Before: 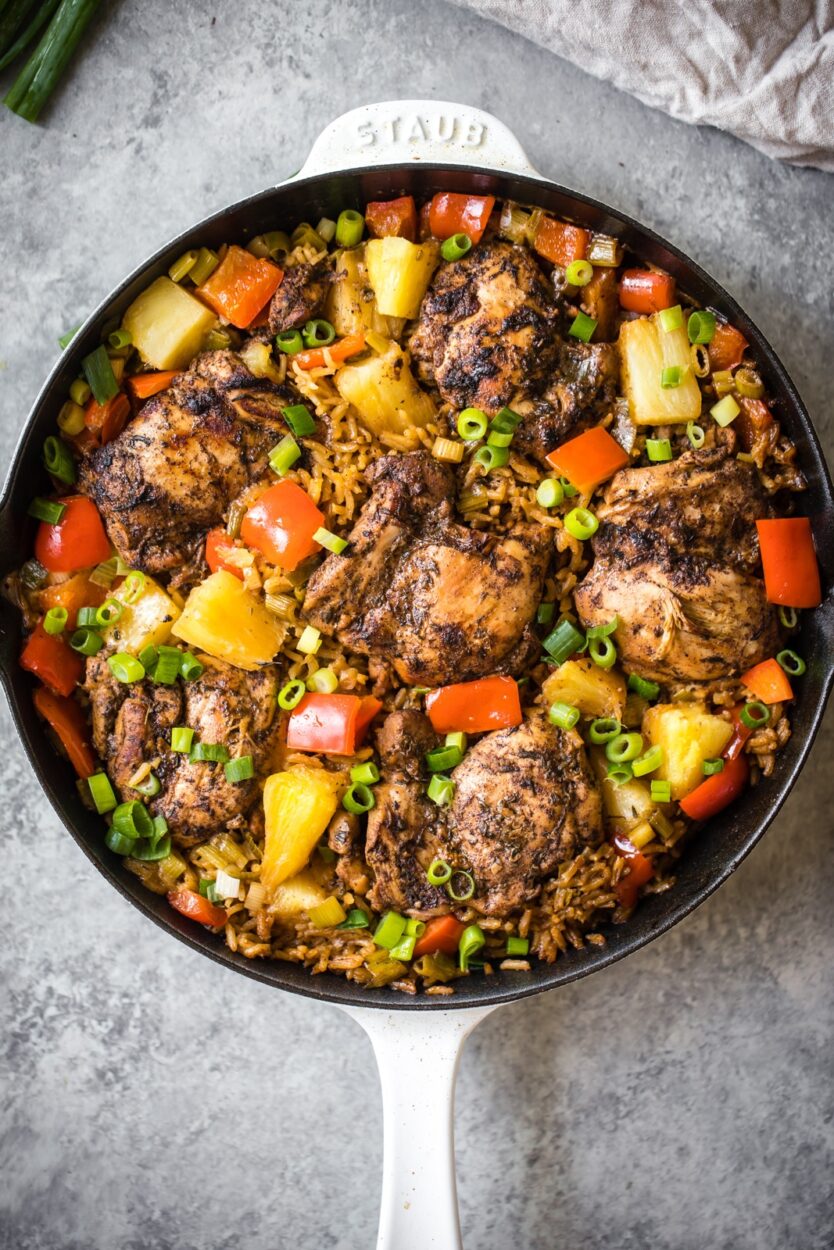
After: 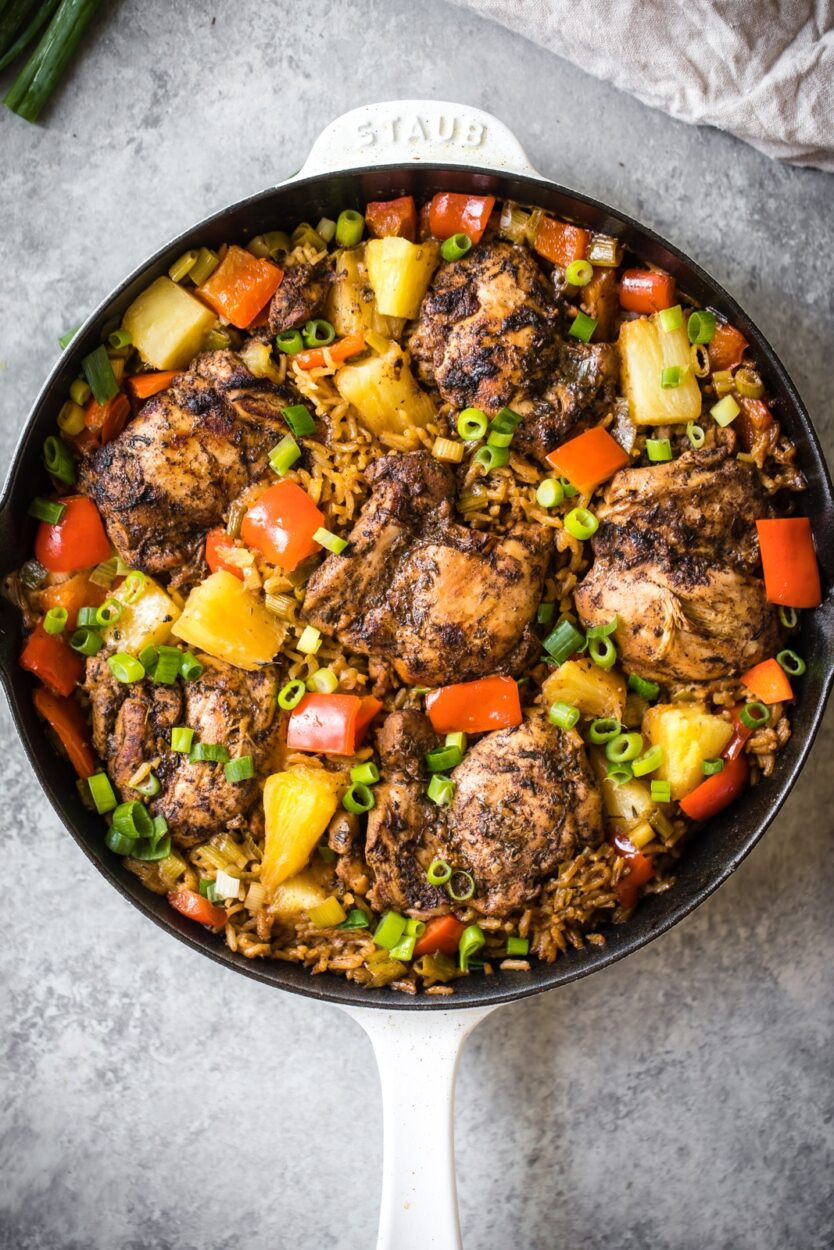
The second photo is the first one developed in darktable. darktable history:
shadows and highlights: highlights 72.45, soften with gaussian
